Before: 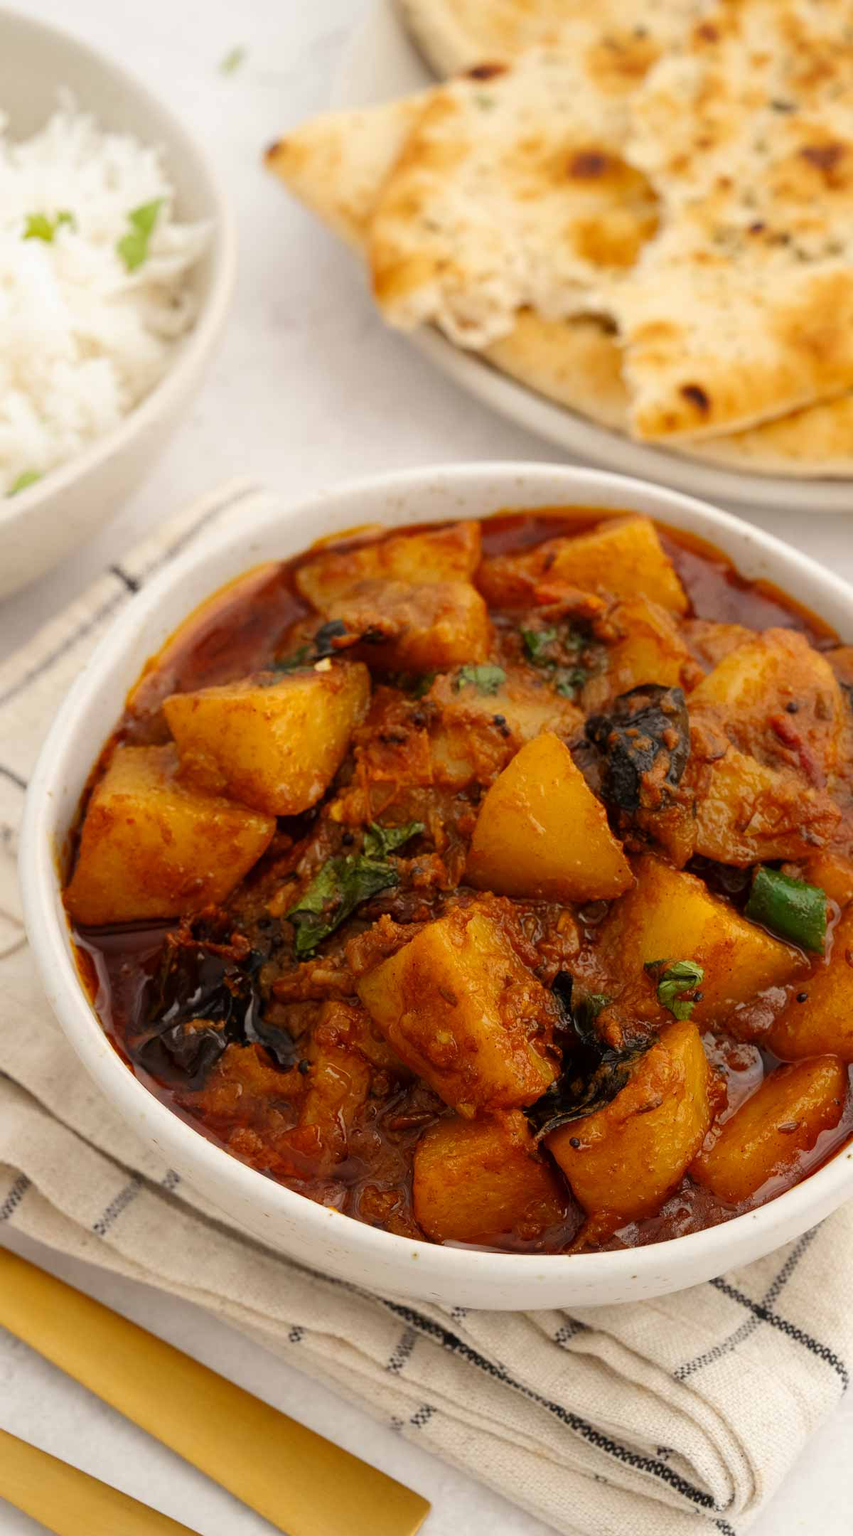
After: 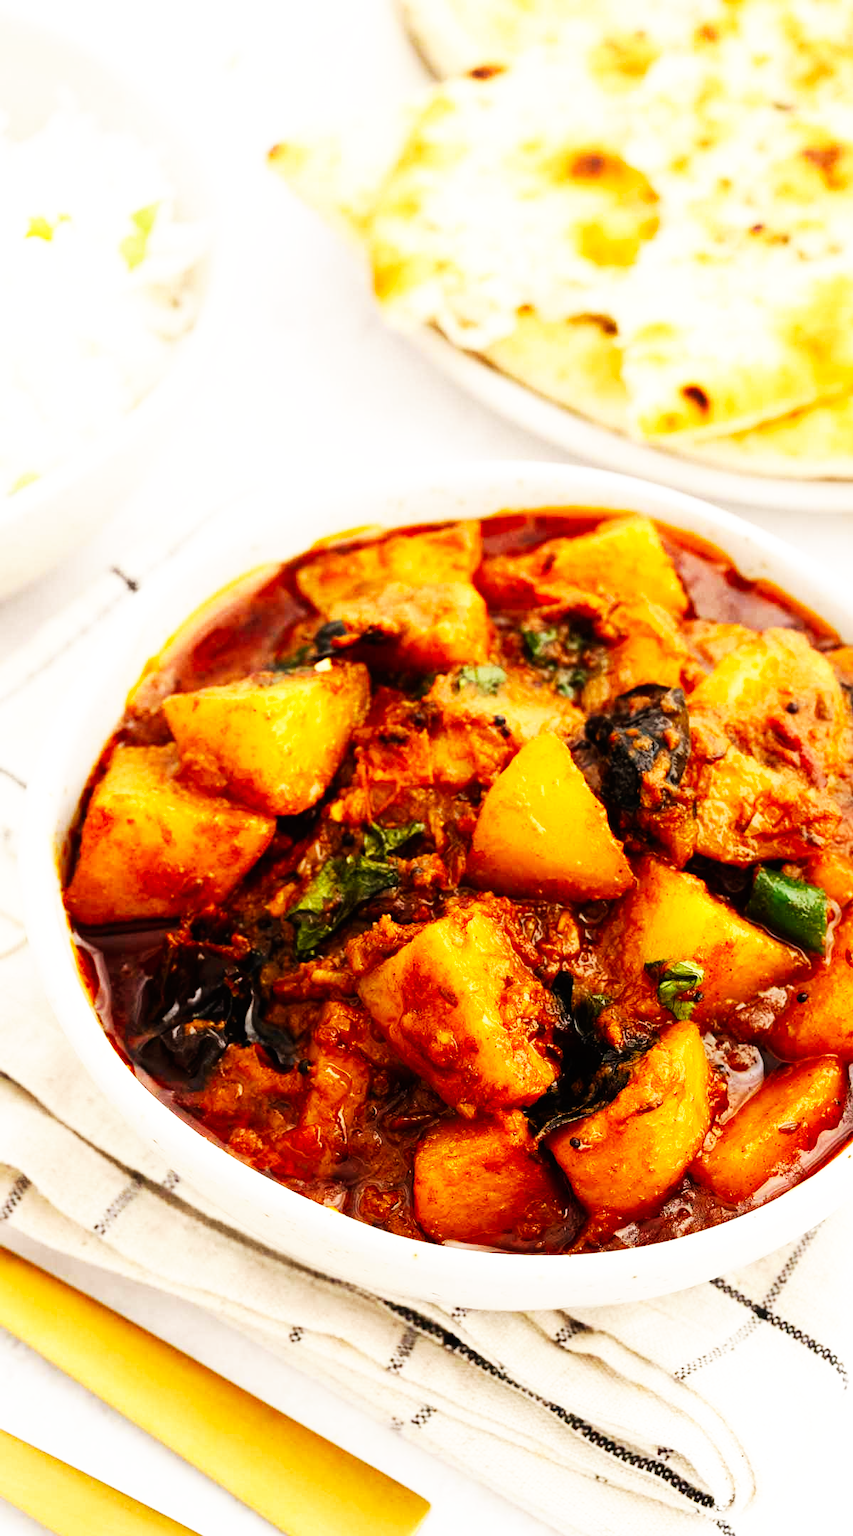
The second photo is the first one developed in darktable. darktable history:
tone equalizer: -8 EV -0.417 EV, -7 EV -0.389 EV, -6 EV -0.333 EV, -5 EV -0.222 EV, -3 EV 0.222 EV, -2 EV 0.333 EV, -1 EV 0.389 EV, +0 EV 0.417 EV, edges refinement/feathering 500, mask exposure compensation -1.57 EV, preserve details no
contrast equalizer: y [[0.5 ×6], [0.5 ×6], [0.5, 0.5, 0.501, 0.545, 0.707, 0.863], [0 ×6], [0 ×6]]
base curve: curves: ch0 [(0, 0) (0.007, 0.004) (0.027, 0.03) (0.046, 0.07) (0.207, 0.54) (0.442, 0.872) (0.673, 0.972) (1, 1)], preserve colors none
